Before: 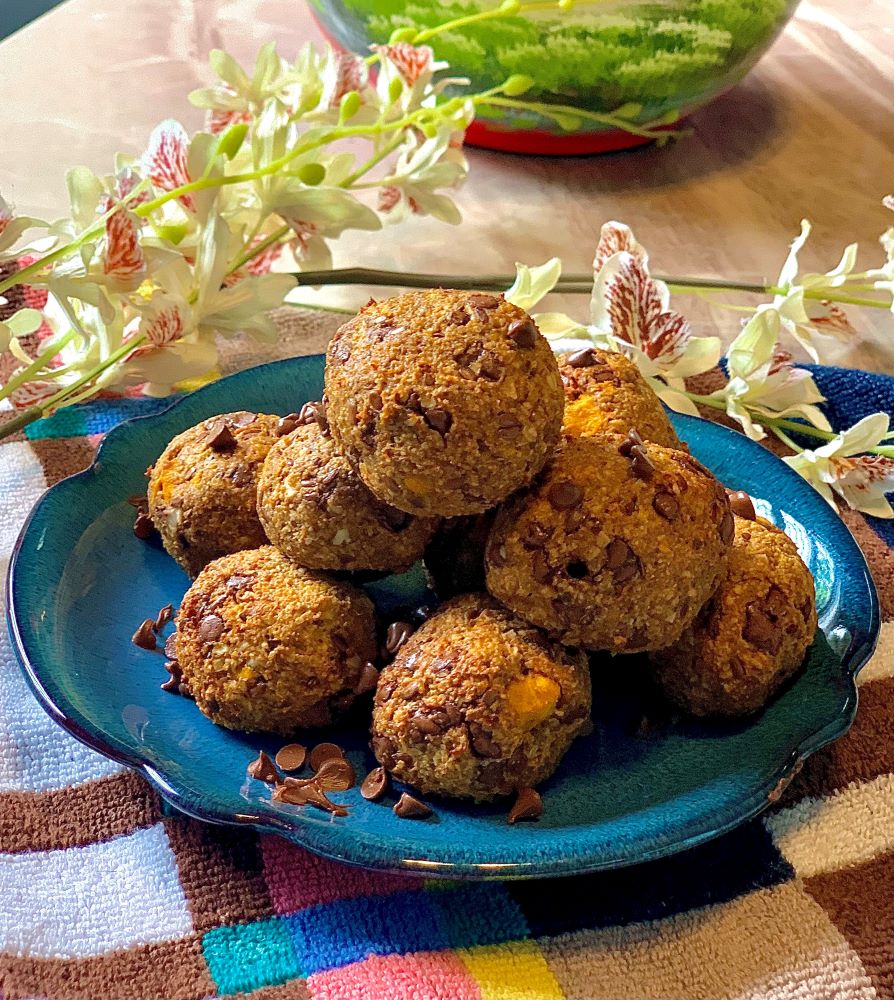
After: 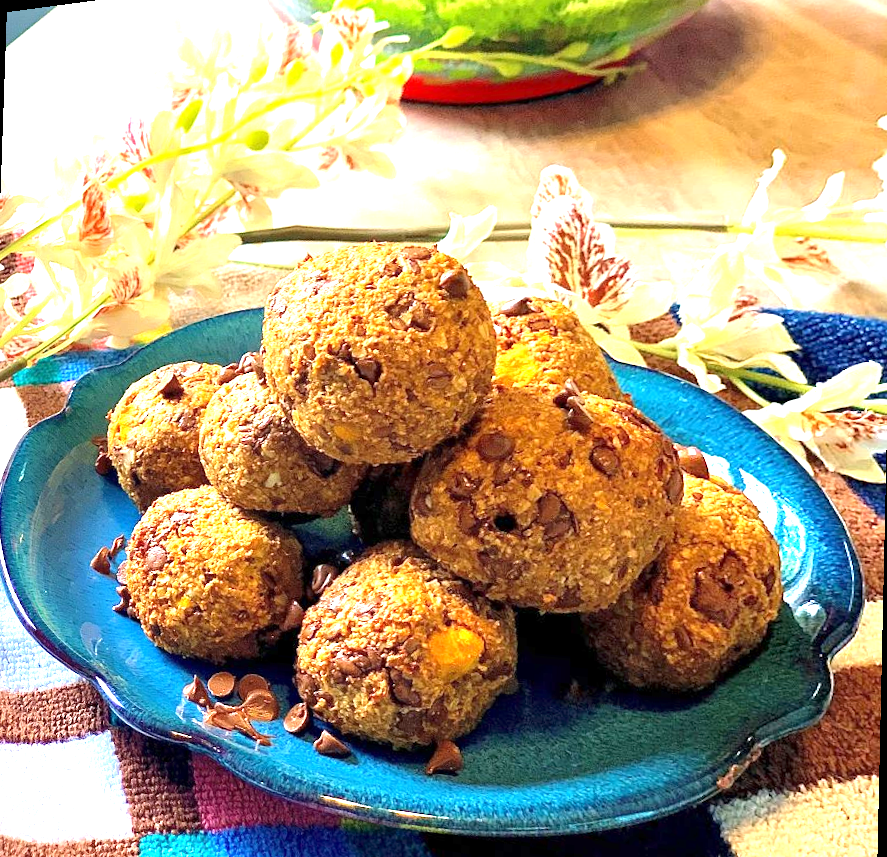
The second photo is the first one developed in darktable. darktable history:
rotate and perspective: rotation 1.69°, lens shift (vertical) -0.023, lens shift (horizontal) -0.291, crop left 0.025, crop right 0.988, crop top 0.092, crop bottom 0.842
exposure: exposure 1.5 EV, compensate highlight preservation false
